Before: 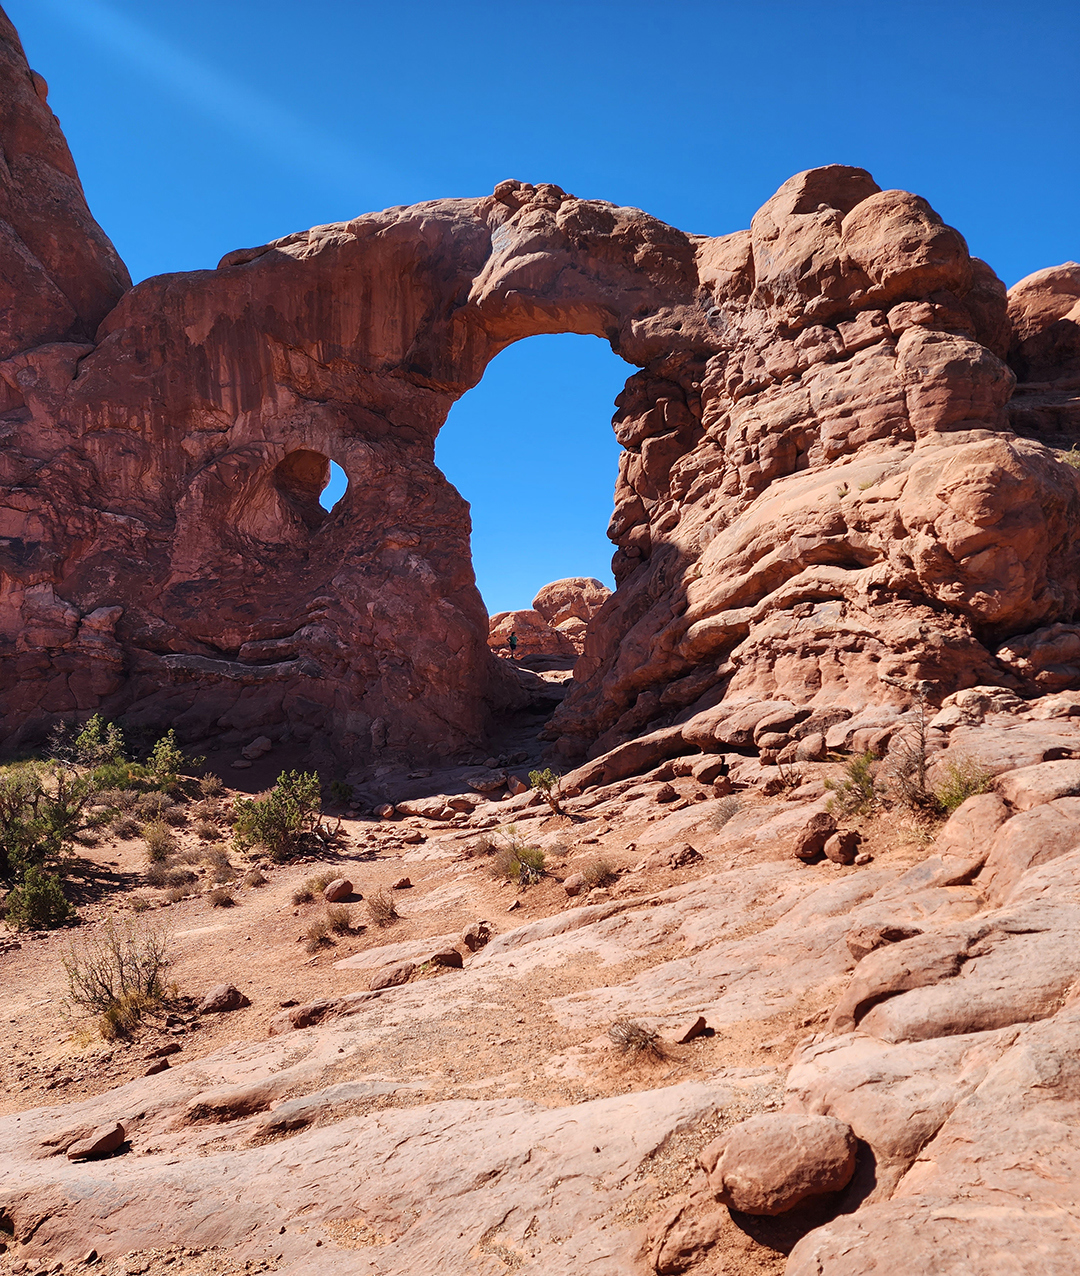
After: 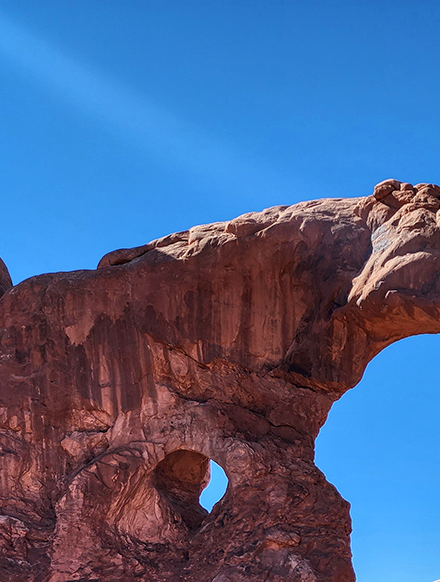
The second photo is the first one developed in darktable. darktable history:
shadows and highlights: soften with gaussian
crop and rotate: left 11.27%, top 0.076%, right 47.901%, bottom 54.287%
local contrast: detail 130%
